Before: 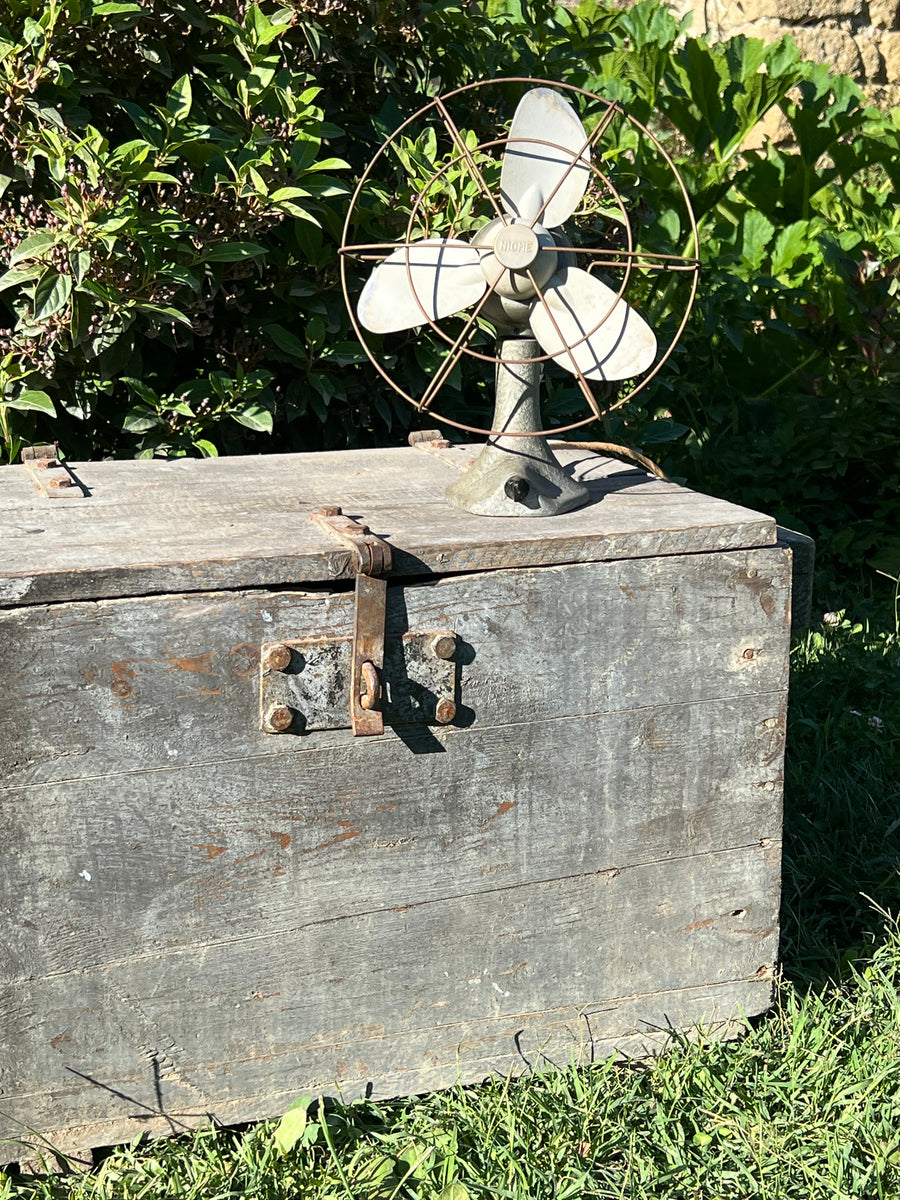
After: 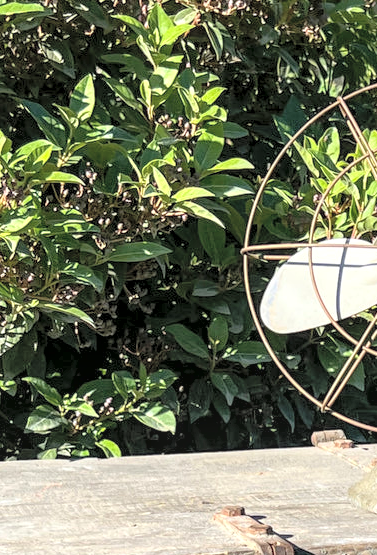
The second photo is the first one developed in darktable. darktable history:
contrast brightness saturation: brightness 0.28
exposure: black level correction 0.001, exposure 0.3 EV, compensate highlight preservation false
crop and rotate: left 10.817%, top 0.062%, right 47.194%, bottom 53.626%
local contrast: on, module defaults
